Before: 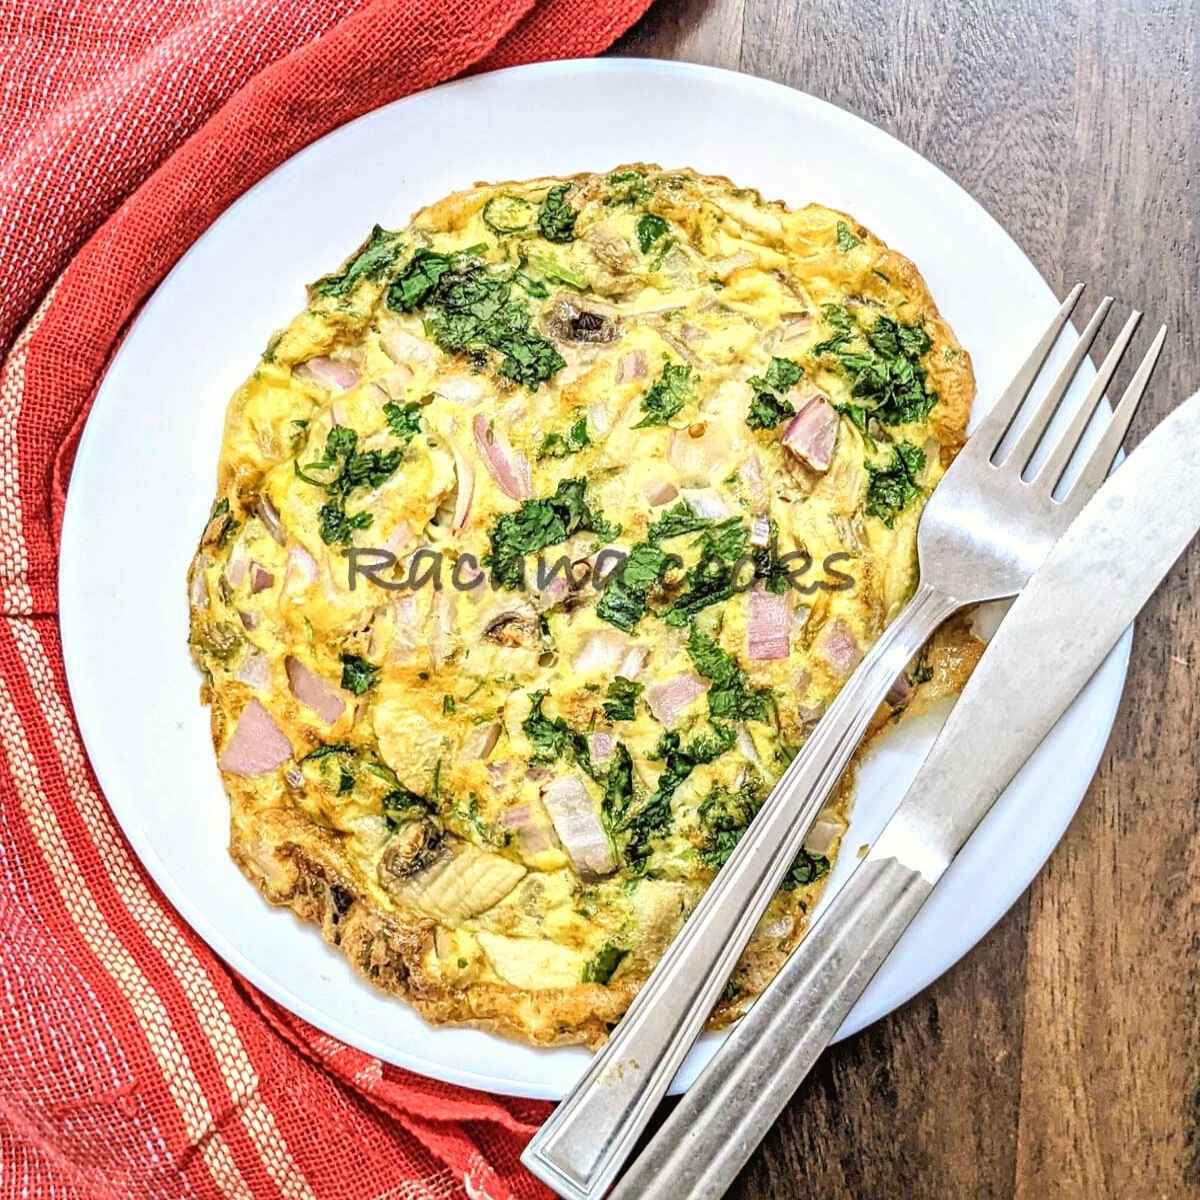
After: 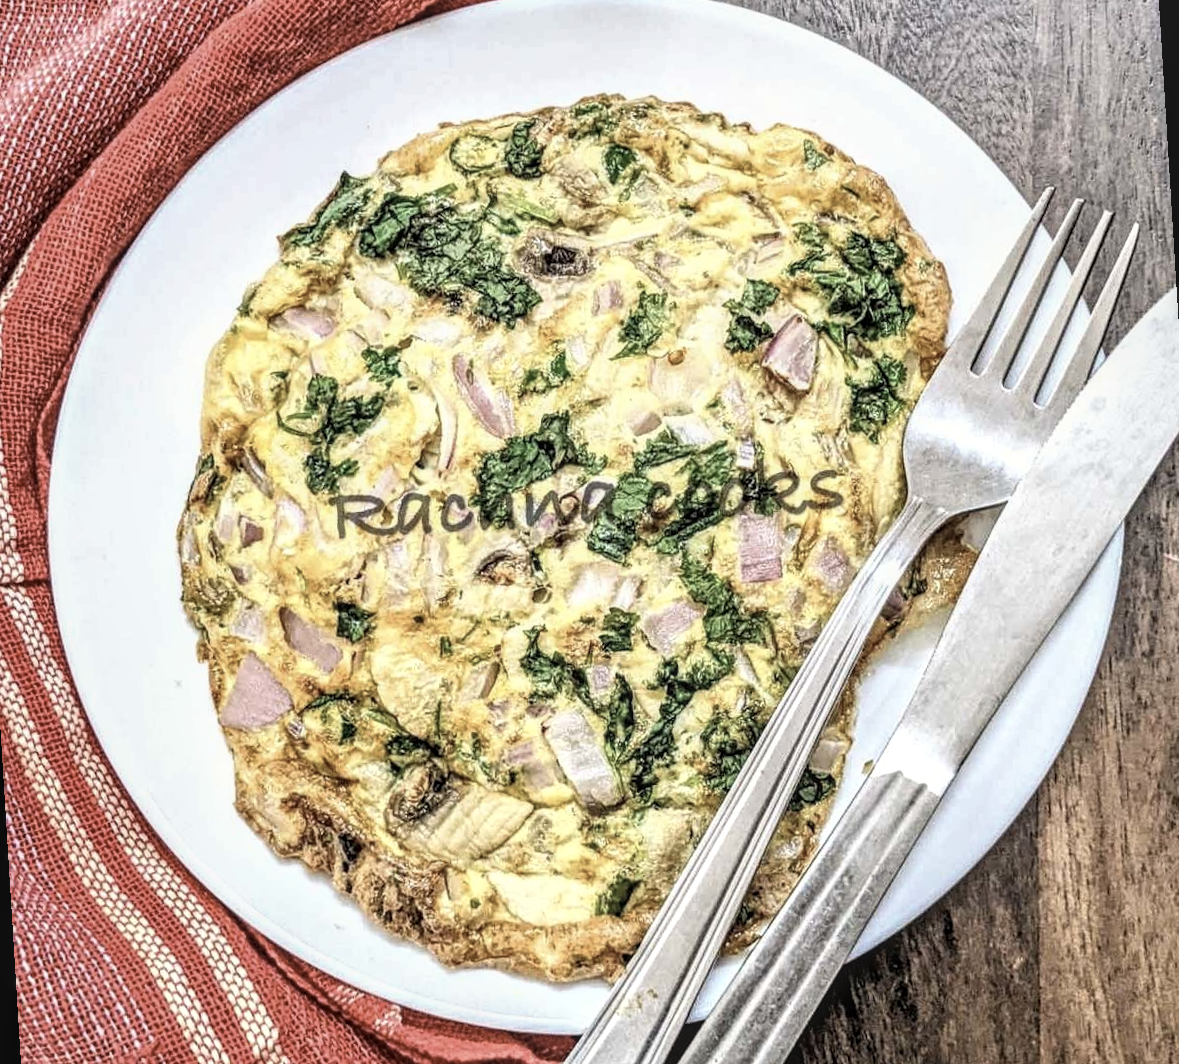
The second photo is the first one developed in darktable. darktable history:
rotate and perspective: rotation -3.52°, crop left 0.036, crop right 0.964, crop top 0.081, crop bottom 0.919
rgb curve: curves: ch0 [(0, 0) (0.078, 0.051) (0.929, 0.956) (1, 1)], compensate middle gray true
exposure: exposure -0.072 EV, compensate highlight preservation false
local contrast: highlights 61%, detail 143%, midtone range 0.428
contrast brightness saturation: contrast -0.05, saturation -0.41
